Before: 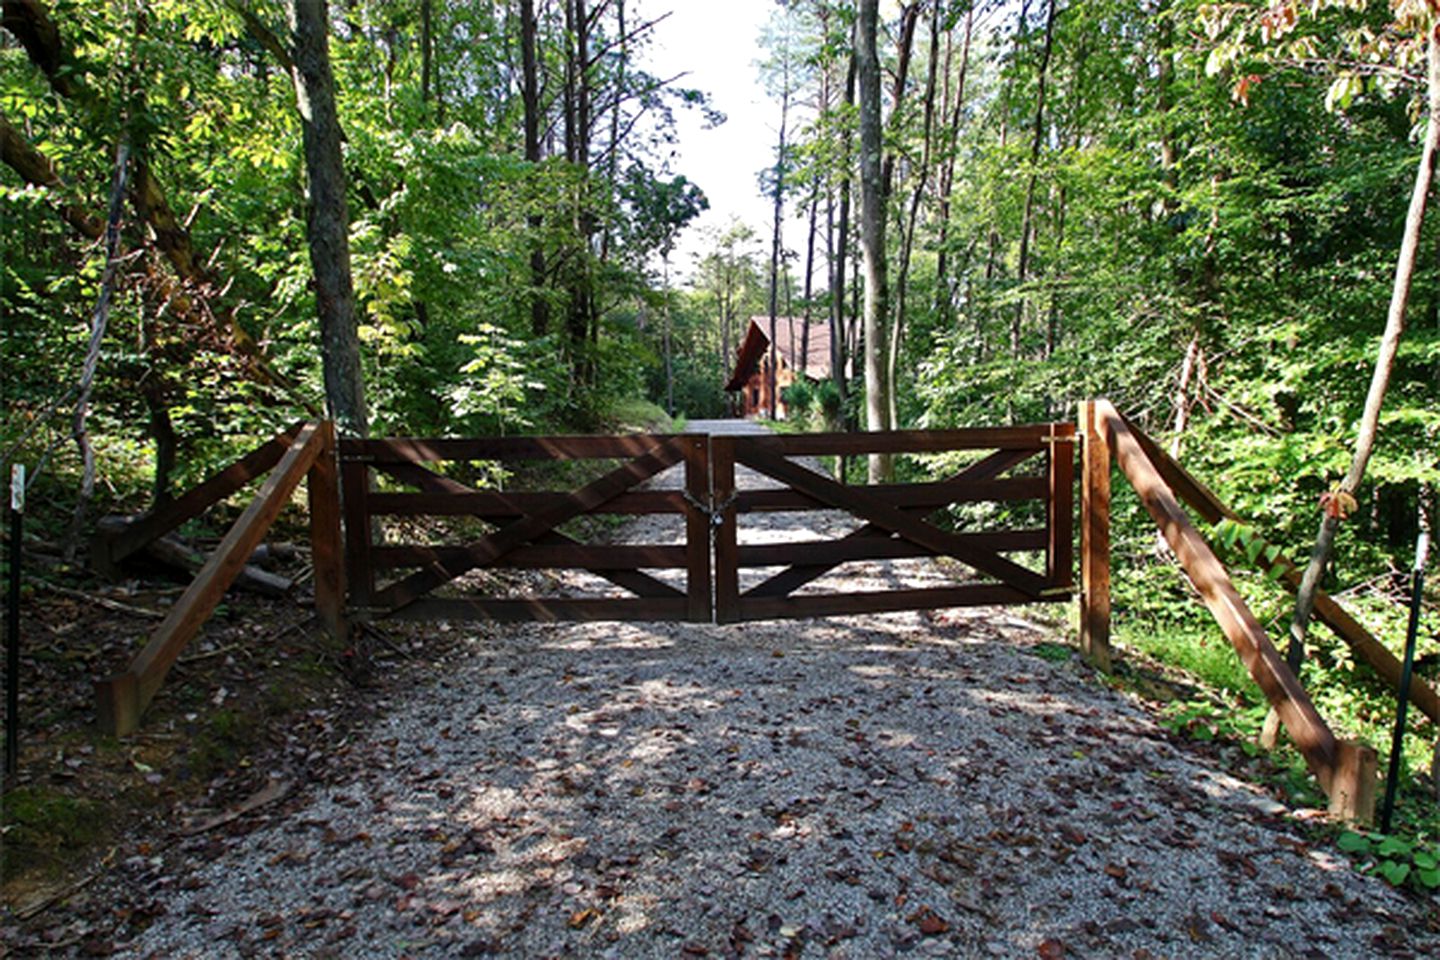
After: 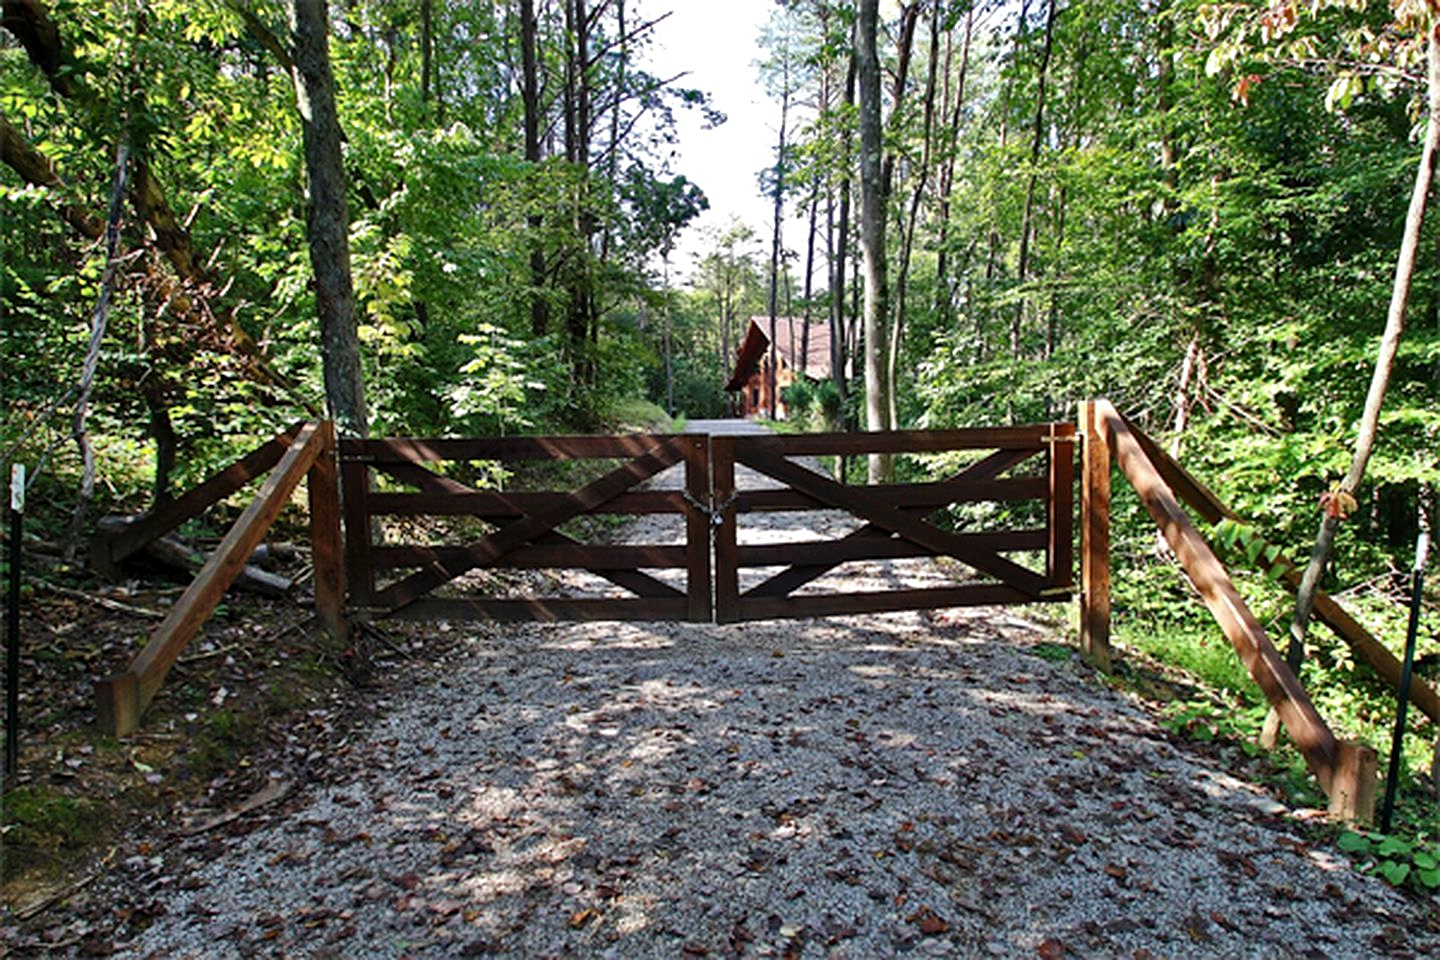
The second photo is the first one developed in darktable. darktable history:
sharpen: amount 0.211
shadows and highlights: low approximation 0.01, soften with gaussian
